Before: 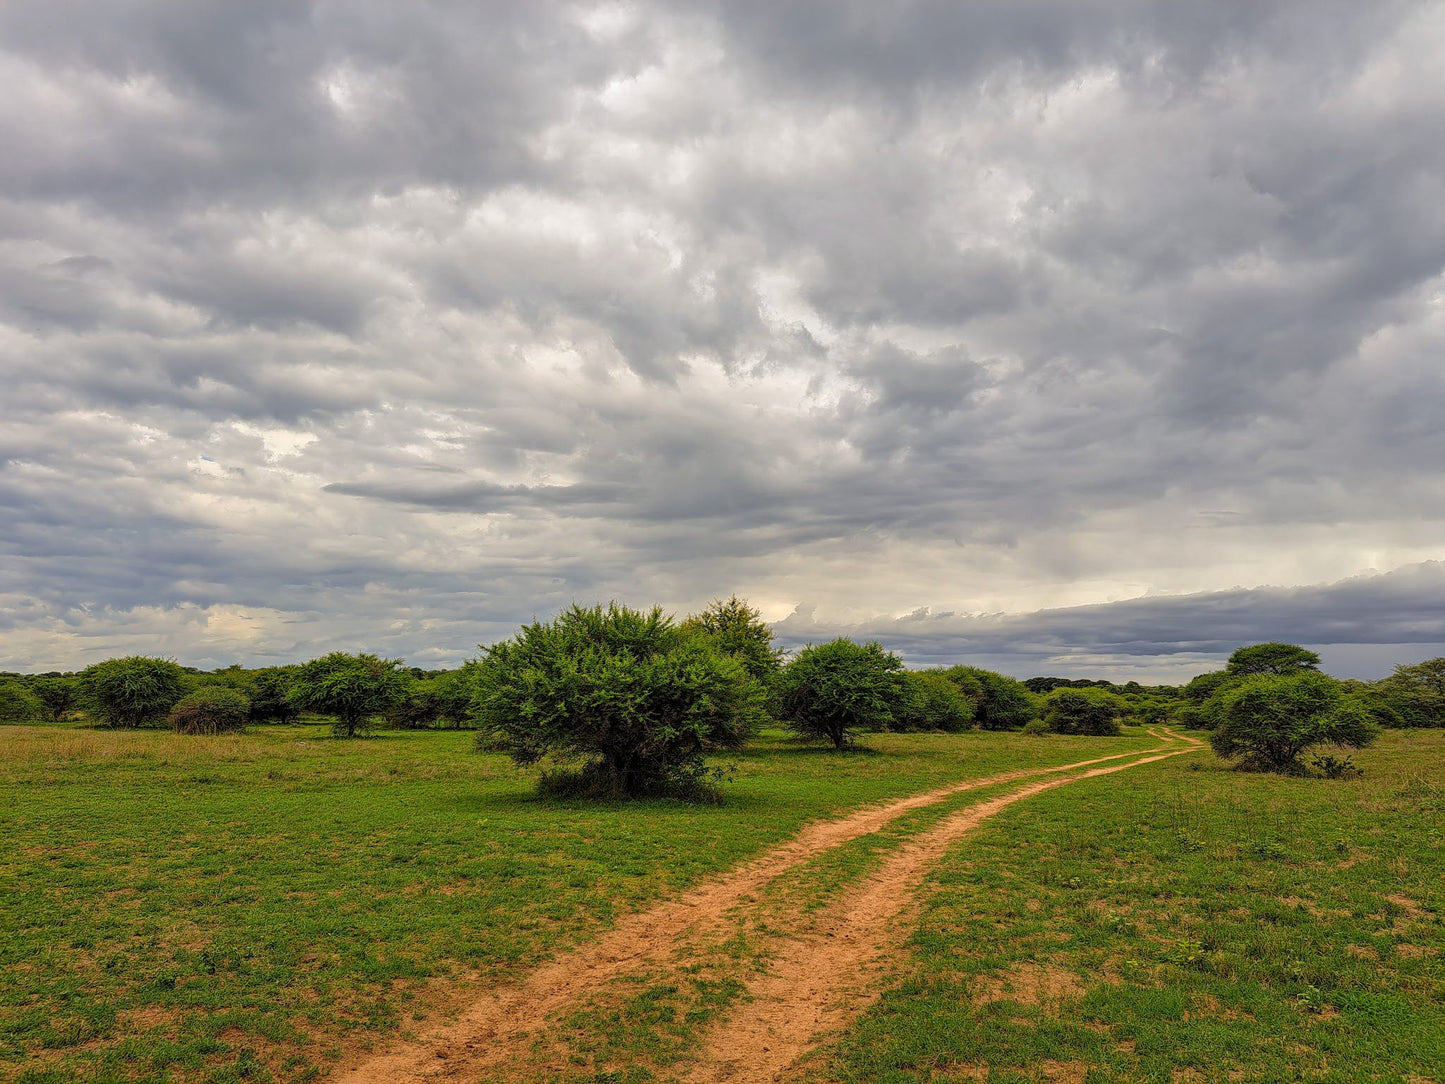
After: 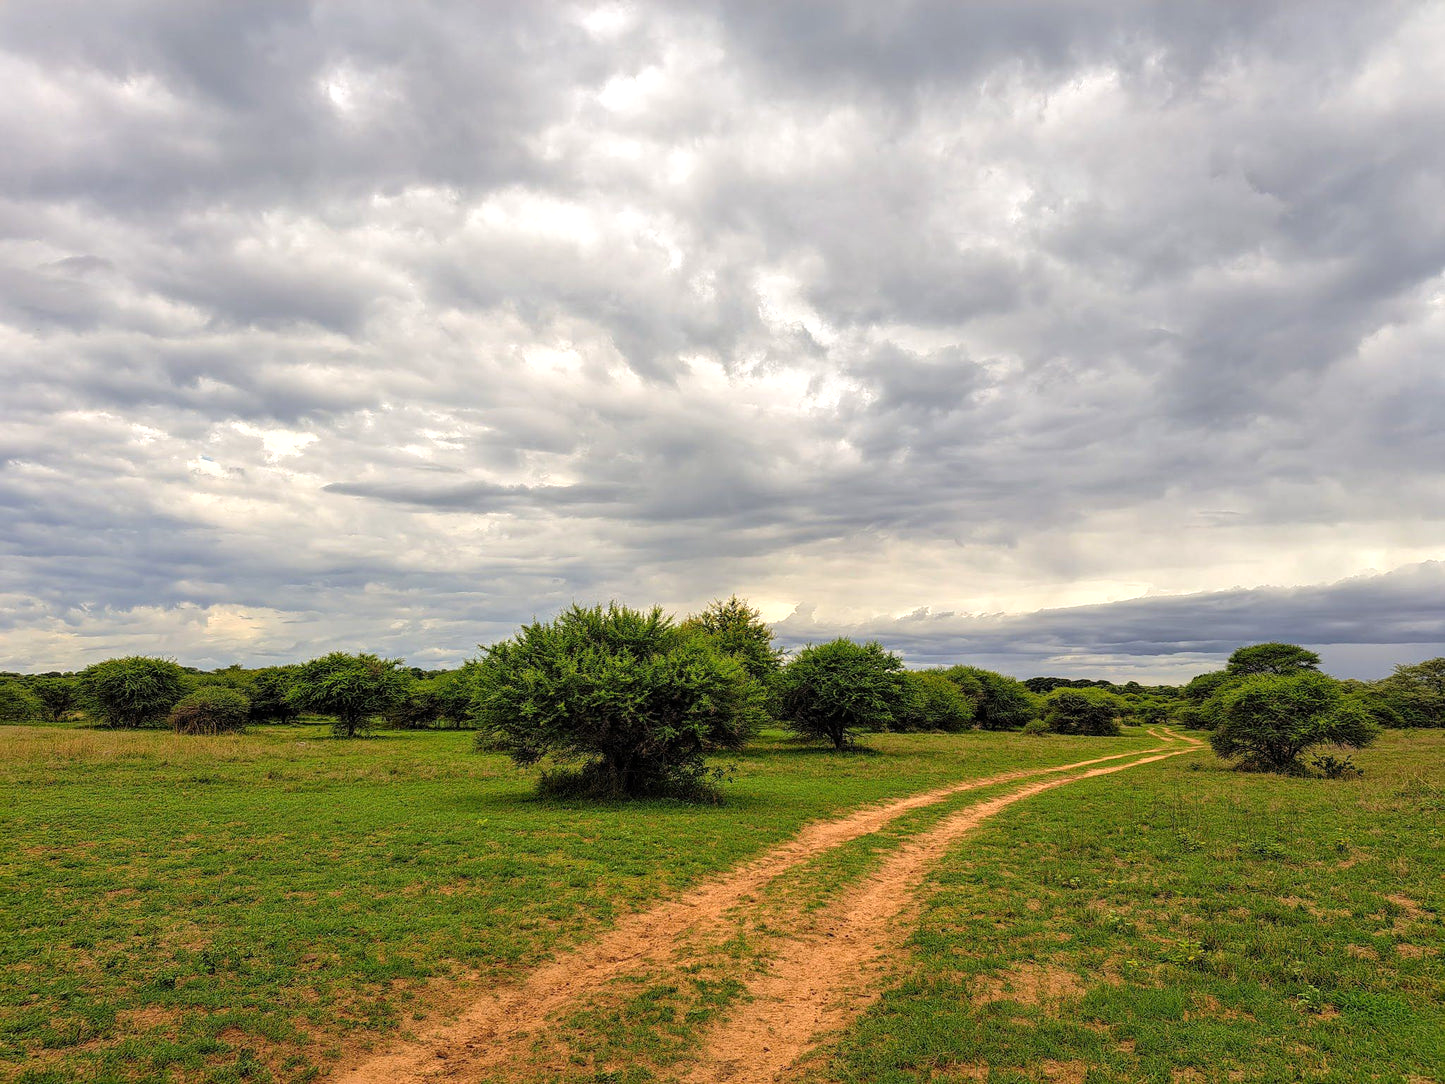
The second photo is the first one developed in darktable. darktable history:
tone equalizer: -8 EV -0.433 EV, -7 EV -0.415 EV, -6 EV -0.333 EV, -5 EV -0.217 EV, -3 EV 0.218 EV, -2 EV 0.327 EV, -1 EV 0.415 EV, +0 EV 0.405 EV
